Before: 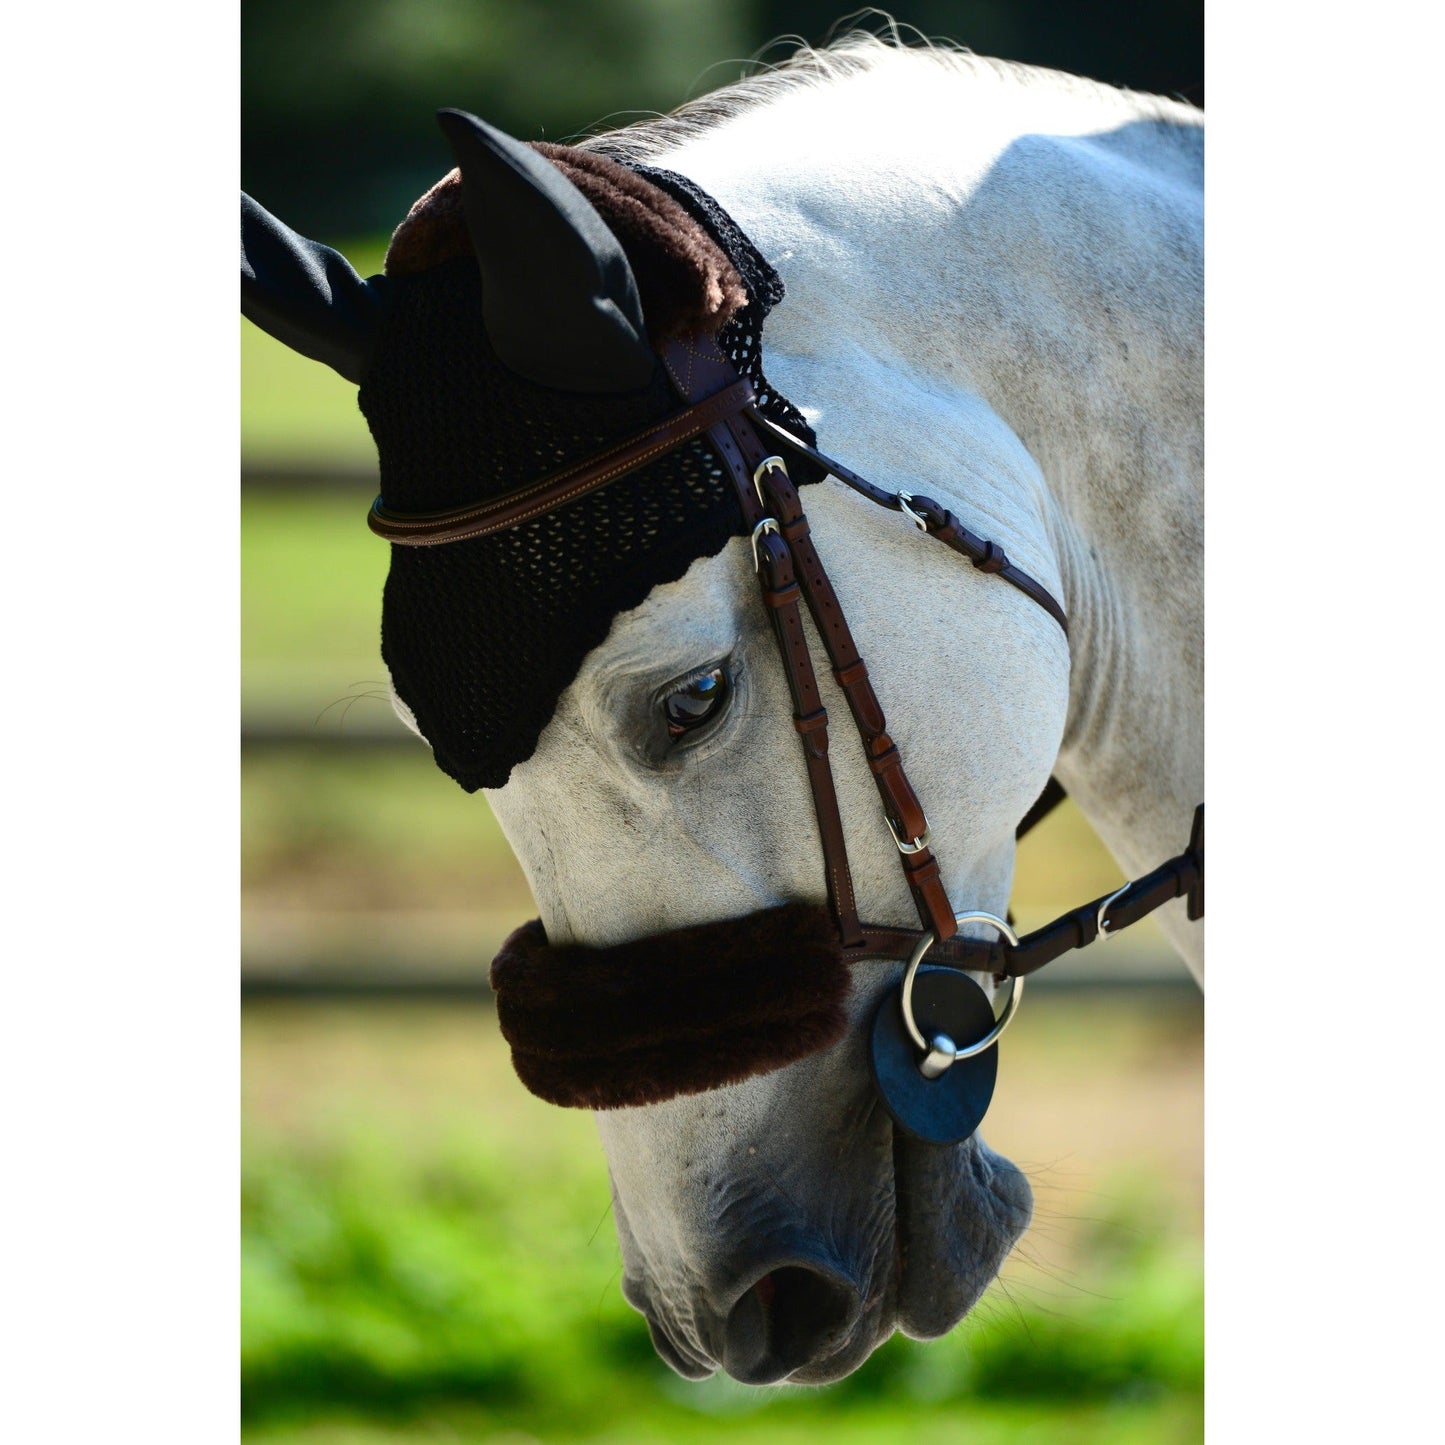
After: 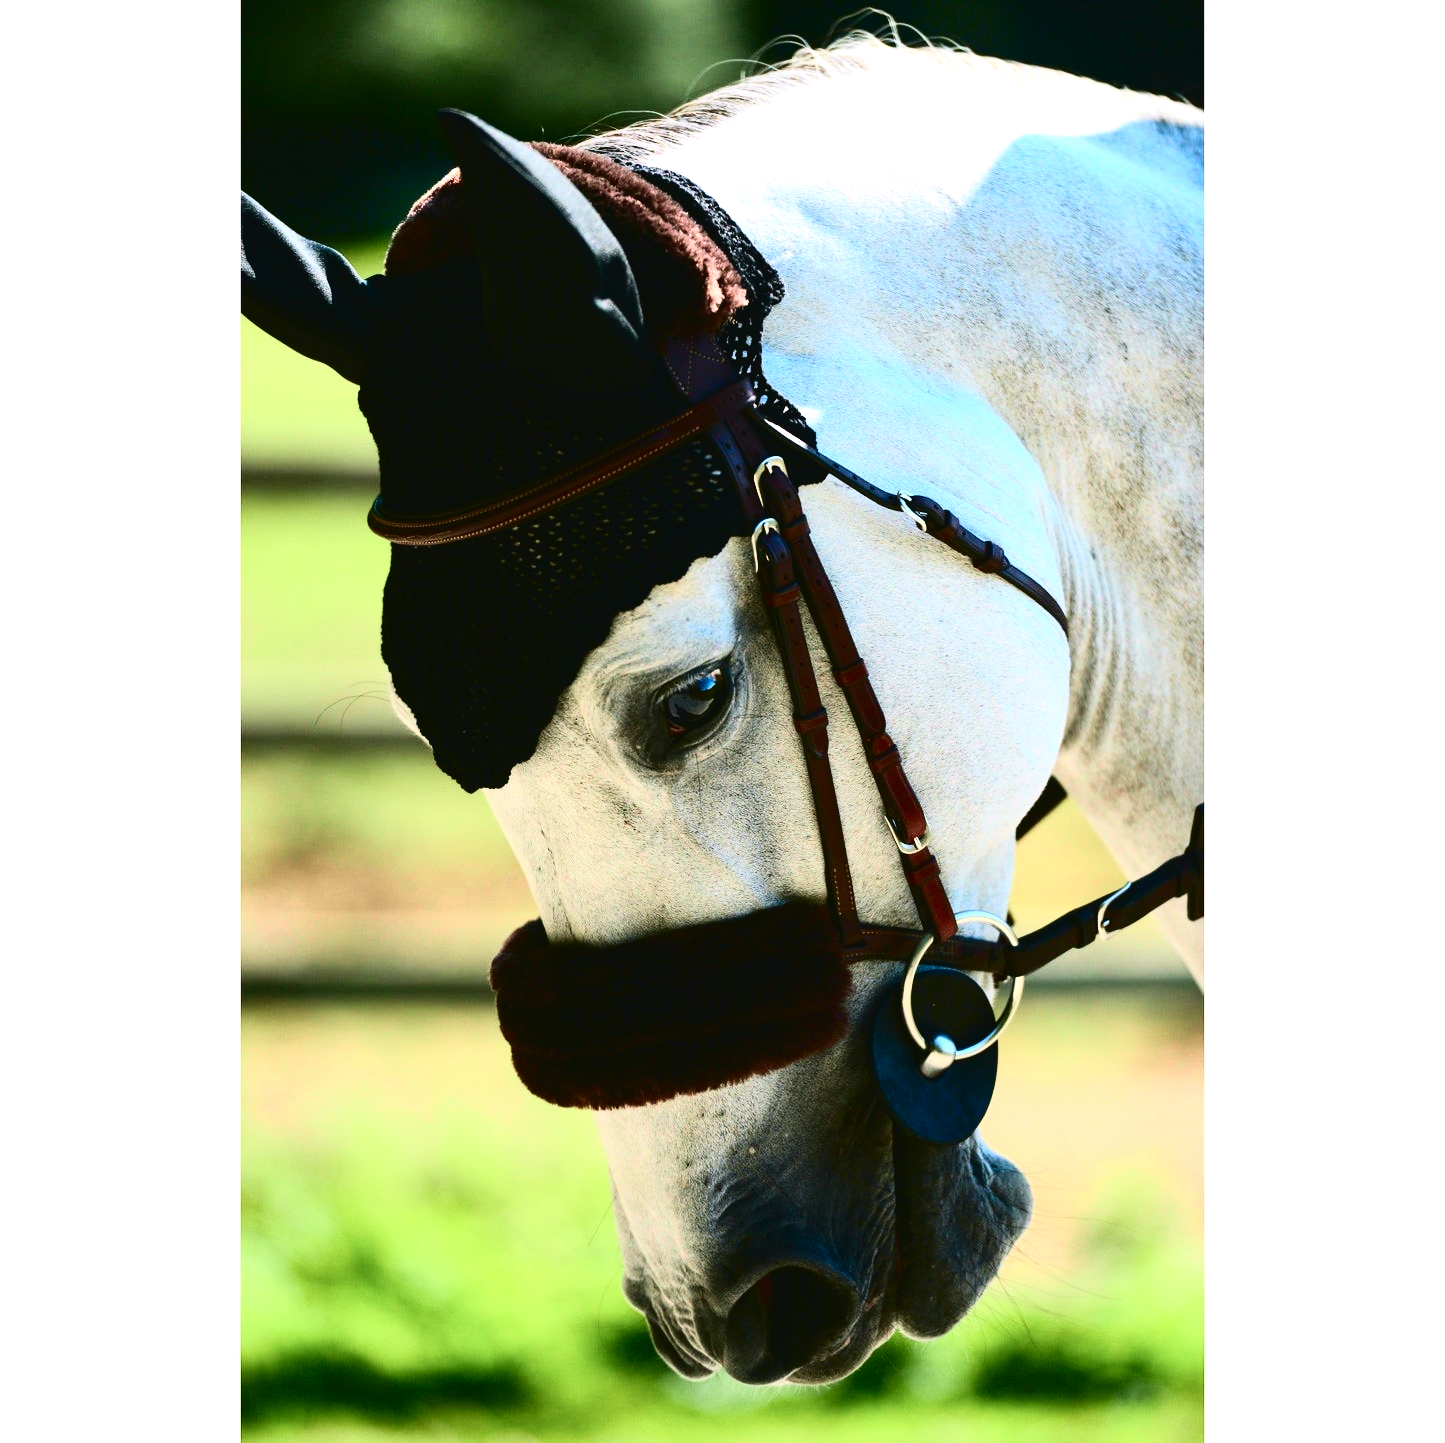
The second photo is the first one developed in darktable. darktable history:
crop: bottom 0.071%
color balance rgb: shadows lift › chroma 2%, shadows lift › hue 135.47°, highlights gain › chroma 2%, highlights gain › hue 291.01°, global offset › luminance 0.5%, perceptual saturation grading › global saturation -10.8%, perceptual saturation grading › highlights -26.83%, perceptual saturation grading › shadows 21.25%, perceptual brilliance grading › highlights 17.77%, perceptual brilliance grading › mid-tones 31.71%, perceptual brilliance grading › shadows -31.01%, global vibrance 24.91%
color calibration: output R [0.946, 0.065, -0.013, 0], output G [-0.246, 1.264, -0.017, 0], output B [0.046, -0.098, 1.05, 0], illuminant custom, x 0.344, y 0.359, temperature 5045.54 K
tone curve: curves: ch0 [(0.003, 0.032) (0.037, 0.037) (0.142, 0.117) (0.279, 0.311) (0.405, 0.49) (0.526, 0.651) (0.722, 0.857) (0.875, 0.946) (1, 0.98)]; ch1 [(0, 0) (0.305, 0.325) (0.453, 0.437) (0.482, 0.474) (0.501, 0.498) (0.515, 0.523) (0.559, 0.591) (0.6, 0.643) (0.656, 0.707) (1, 1)]; ch2 [(0, 0) (0.323, 0.277) (0.424, 0.396) (0.479, 0.484) (0.499, 0.502) (0.515, 0.537) (0.573, 0.602) (0.653, 0.675) (0.75, 0.756) (1, 1)], color space Lab, independent channels, preserve colors none
